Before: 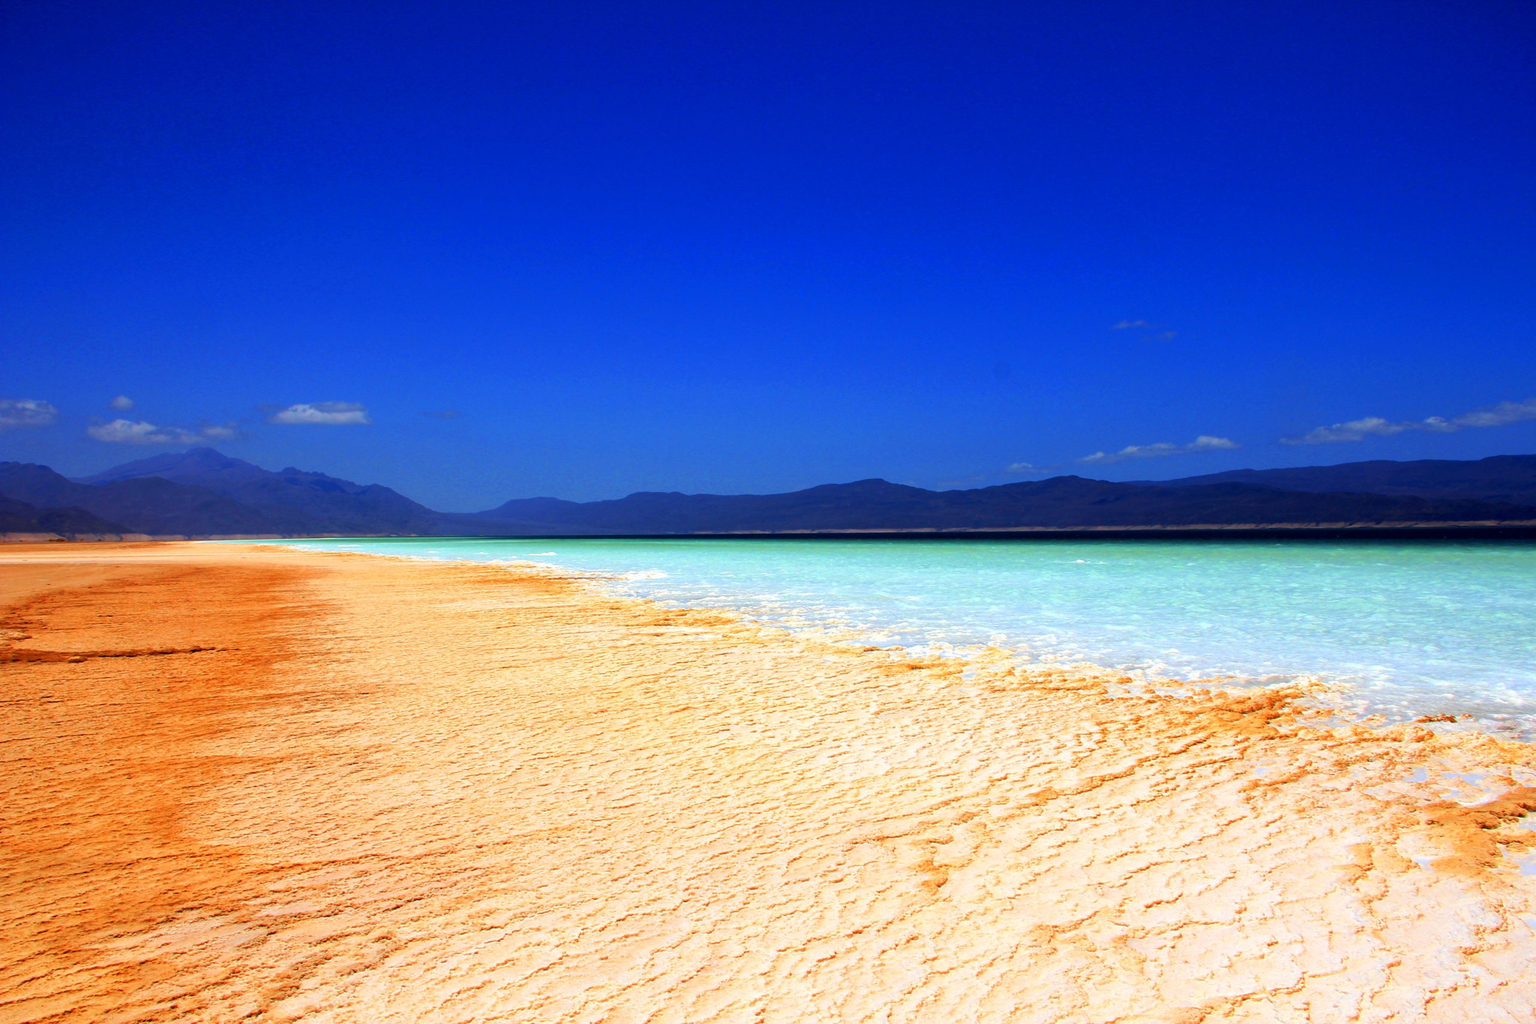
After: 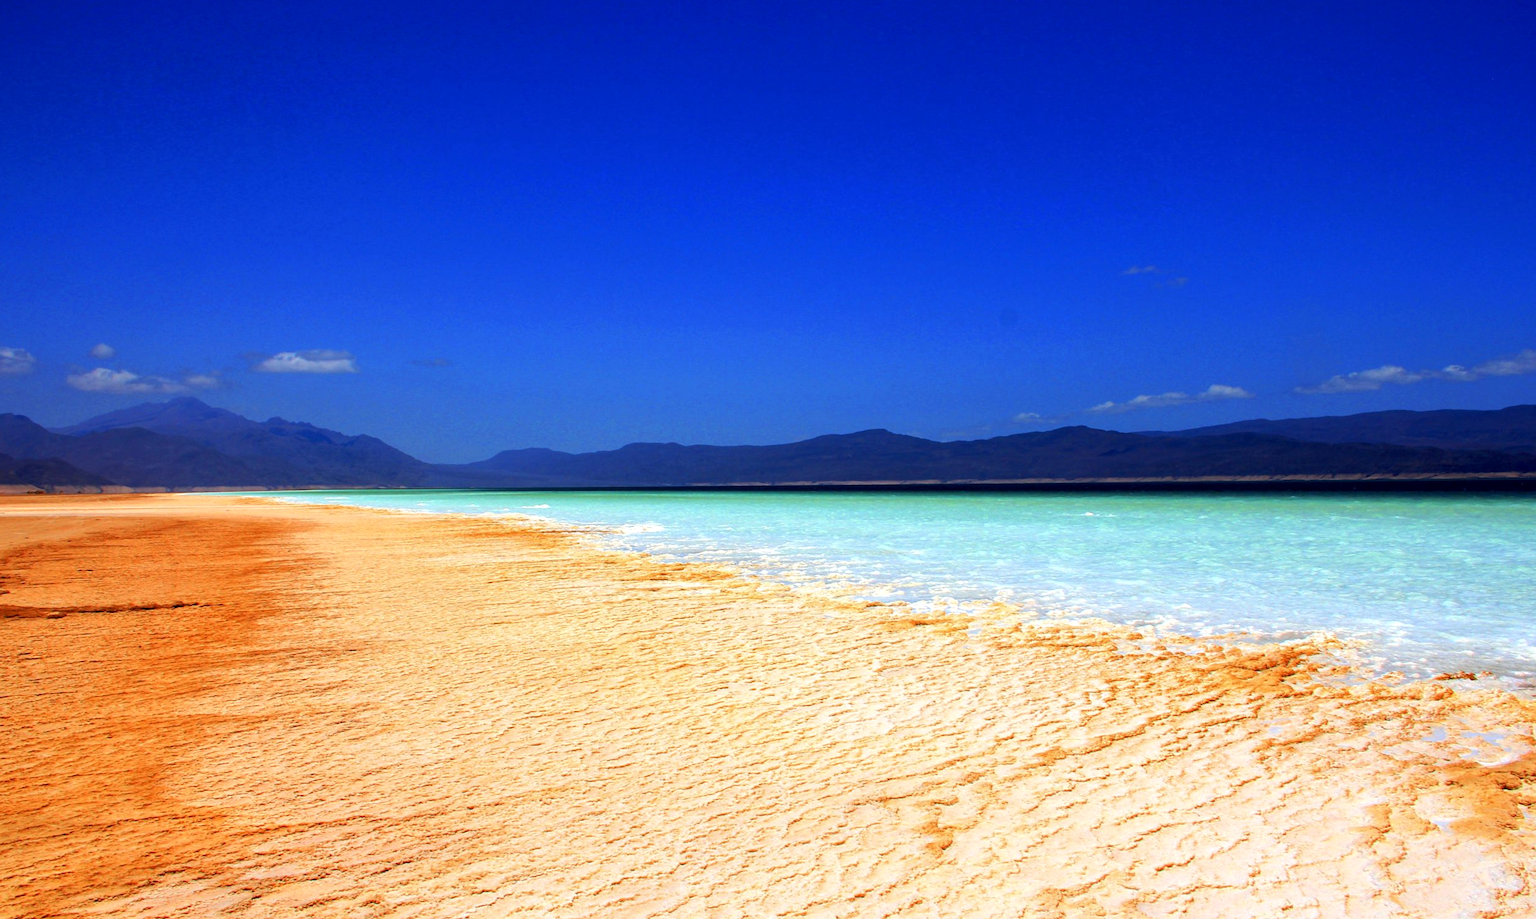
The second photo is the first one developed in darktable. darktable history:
white balance: emerald 1
crop: left 1.507%, top 6.147%, right 1.379%, bottom 6.637%
local contrast: highlights 100%, shadows 100%, detail 120%, midtone range 0.2
tone equalizer: on, module defaults
